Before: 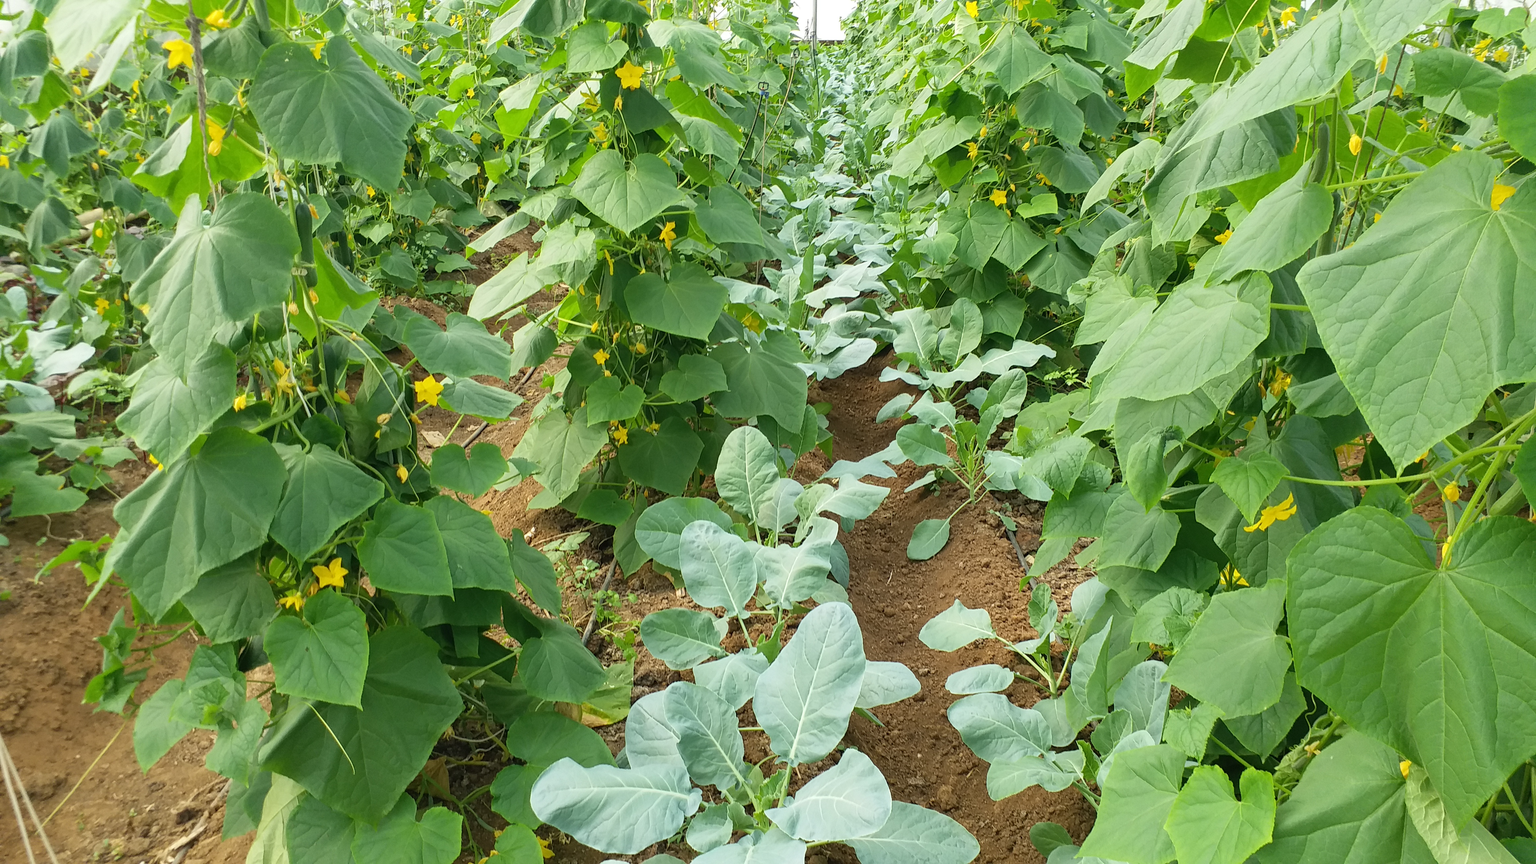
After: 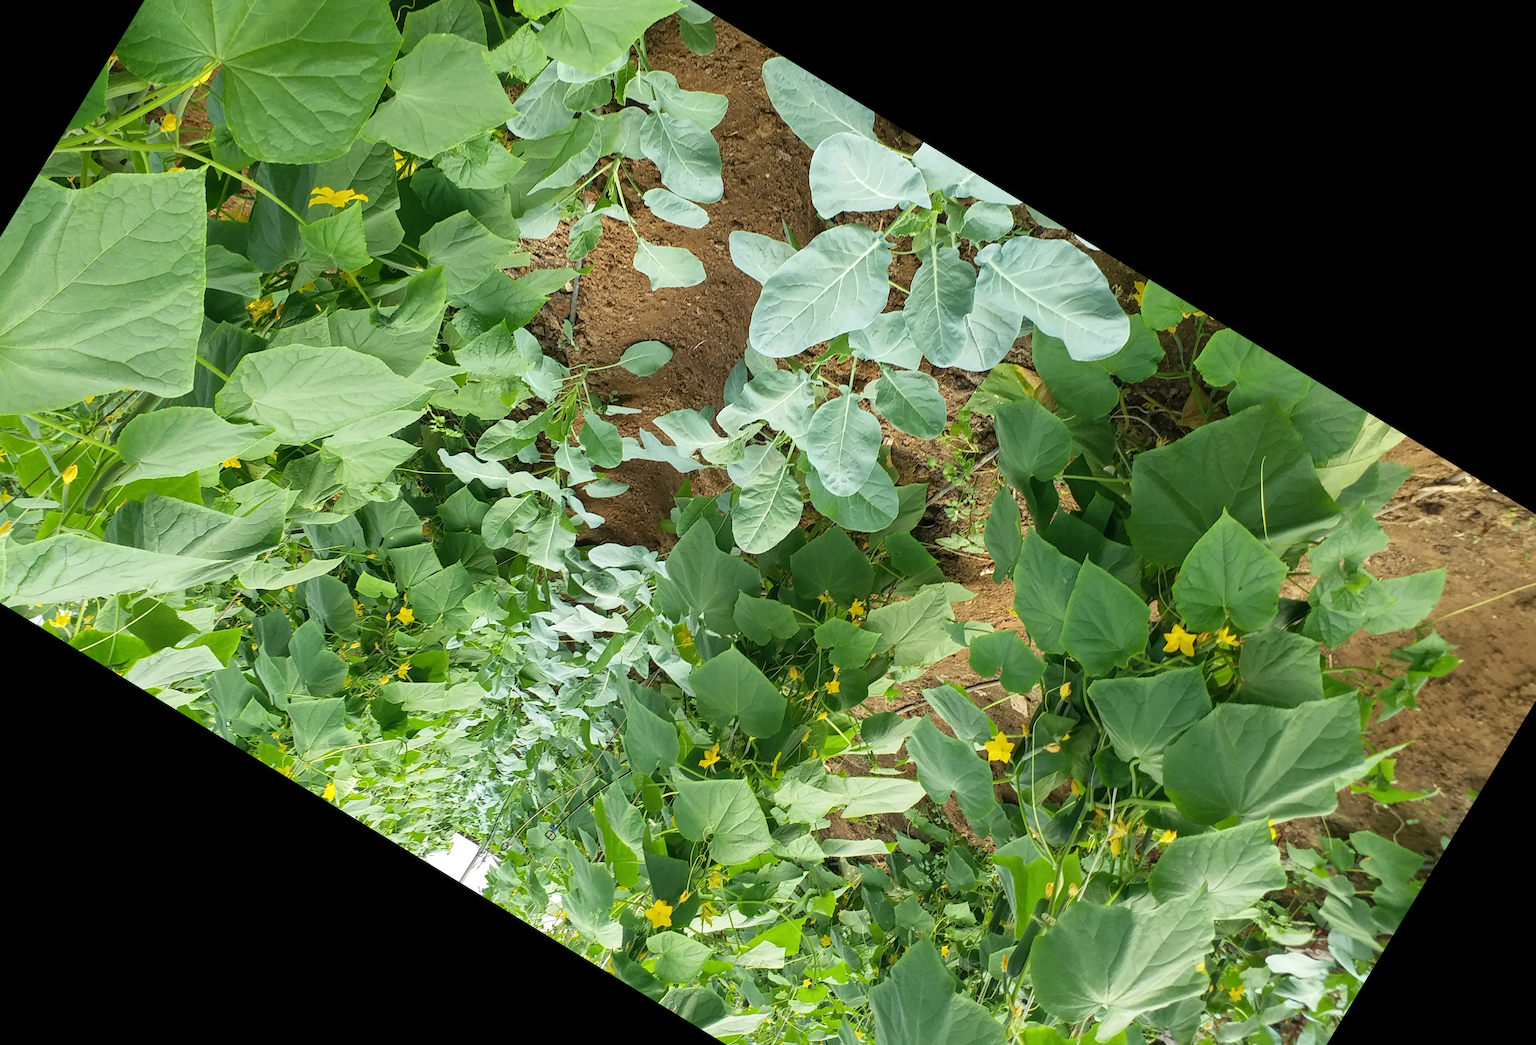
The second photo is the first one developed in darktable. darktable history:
crop and rotate: angle 148.68°, left 9.111%, top 15.603%, right 4.588%, bottom 17.041%
local contrast: highlights 100%, shadows 100%, detail 120%, midtone range 0.2
